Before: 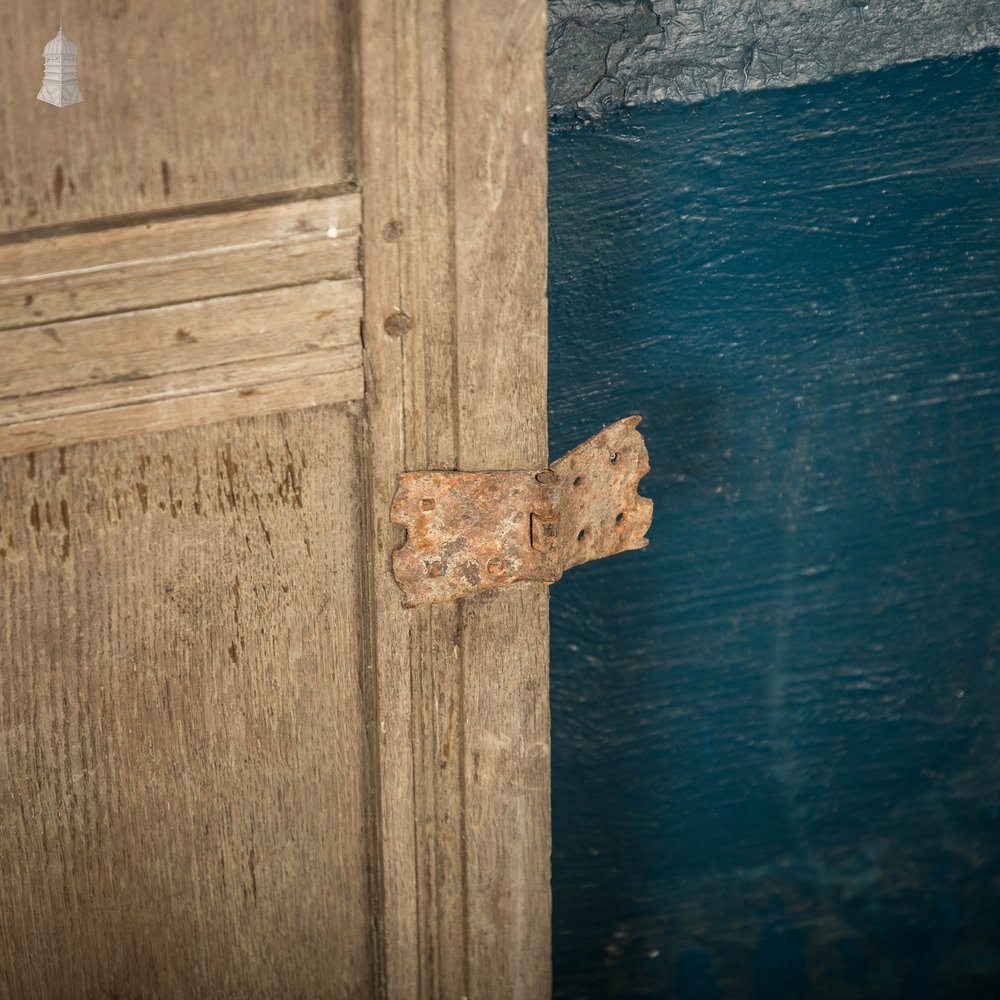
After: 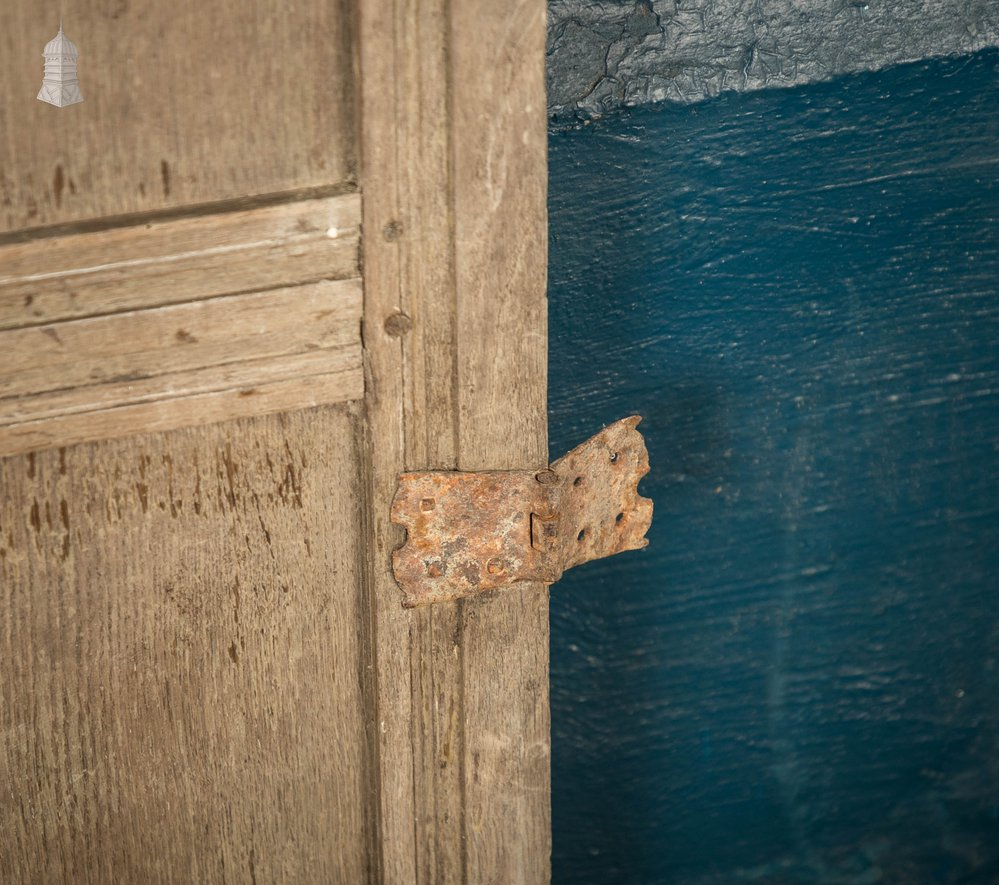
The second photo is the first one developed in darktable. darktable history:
crop and rotate: top 0%, bottom 11.496%
